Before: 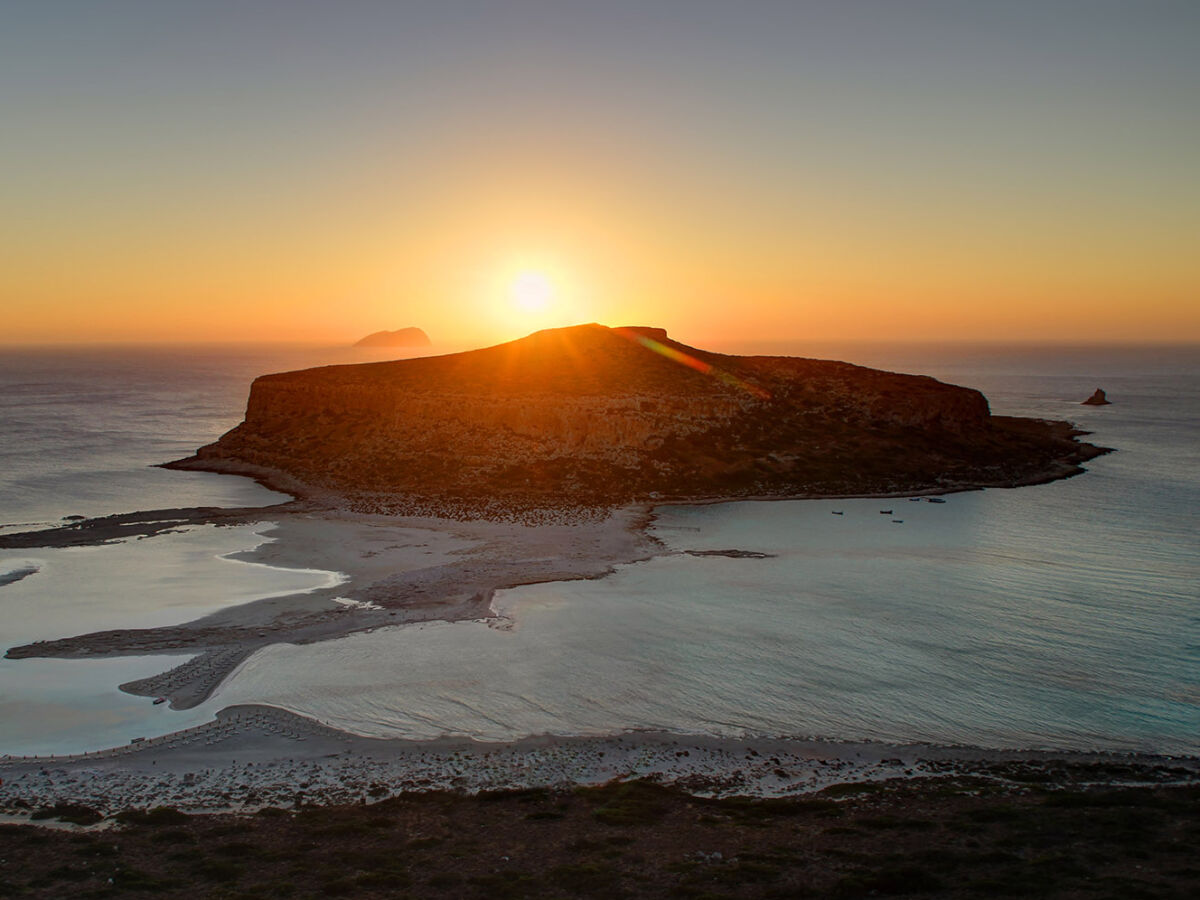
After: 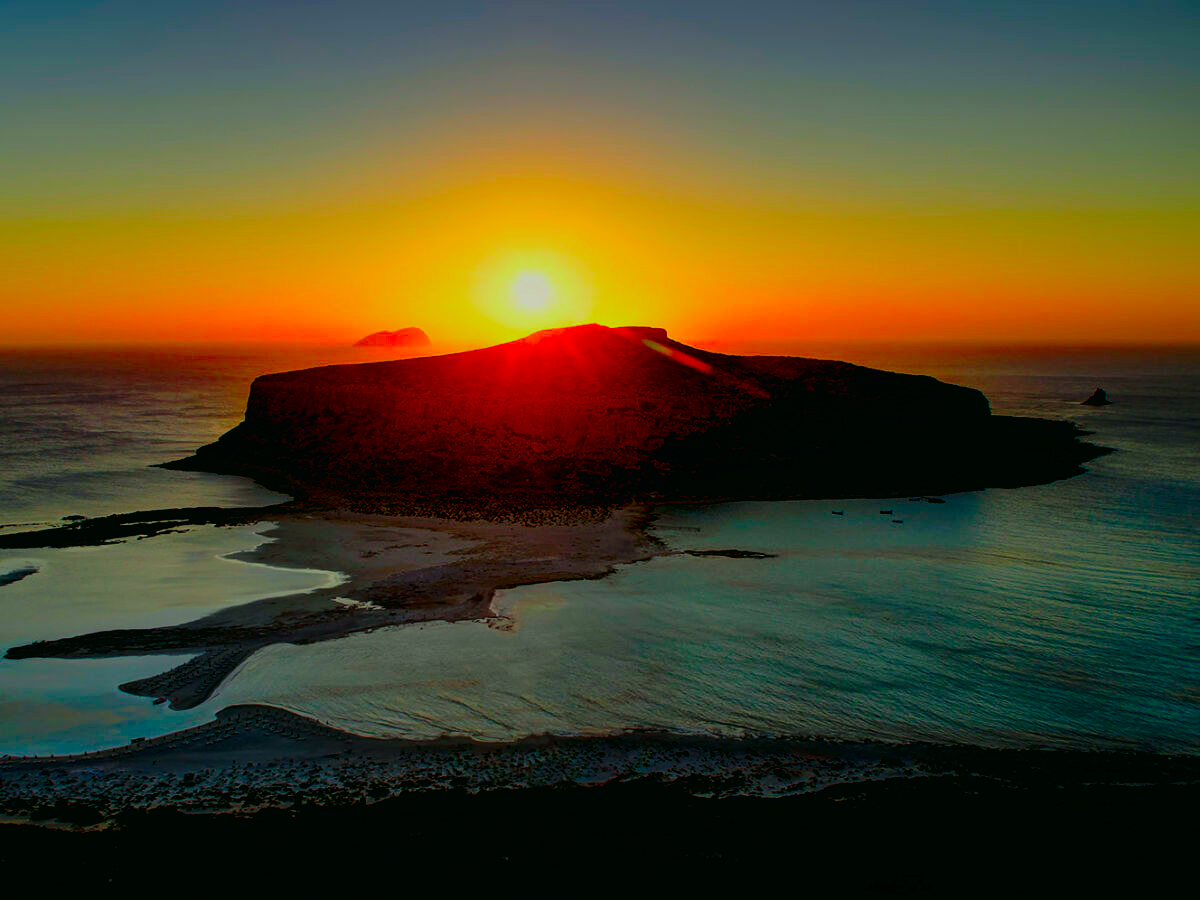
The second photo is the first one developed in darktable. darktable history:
filmic rgb: middle gray luminance 4.18%, black relative exposure -13.02 EV, white relative exposure 5.02 EV, threshold 5.97 EV, target black luminance 0%, hardness 5.18, latitude 59.47%, contrast 0.772, highlights saturation mix 5.98%, shadows ↔ highlights balance 26.26%, preserve chrominance RGB euclidean norm, color science v5 (2021), contrast in shadows safe, contrast in highlights safe, enable highlight reconstruction true
tone curve: curves: ch0 [(0, 0) (0.003, 0.008) (0.011, 0.008) (0.025, 0.008) (0.044, 0.008) (0.069, 0.006) (0.1, 0.006) (0.136, 0.006) (0.177, 0.008) (0.224, 0.012) (0.277, 0.026) (0.335, 0.083) (0.399, 0.165) (0.468, 0.292) (0.543, 0.416) (0.623, 0.535) (0.709, 0.692) (0.801, 0.853) (0.898, 0.981) (1, 1)], preserve colors none
color correction: highlights a* -7.59, highlights b* 1.57, shadows a* -3.2, saturation 1.38
